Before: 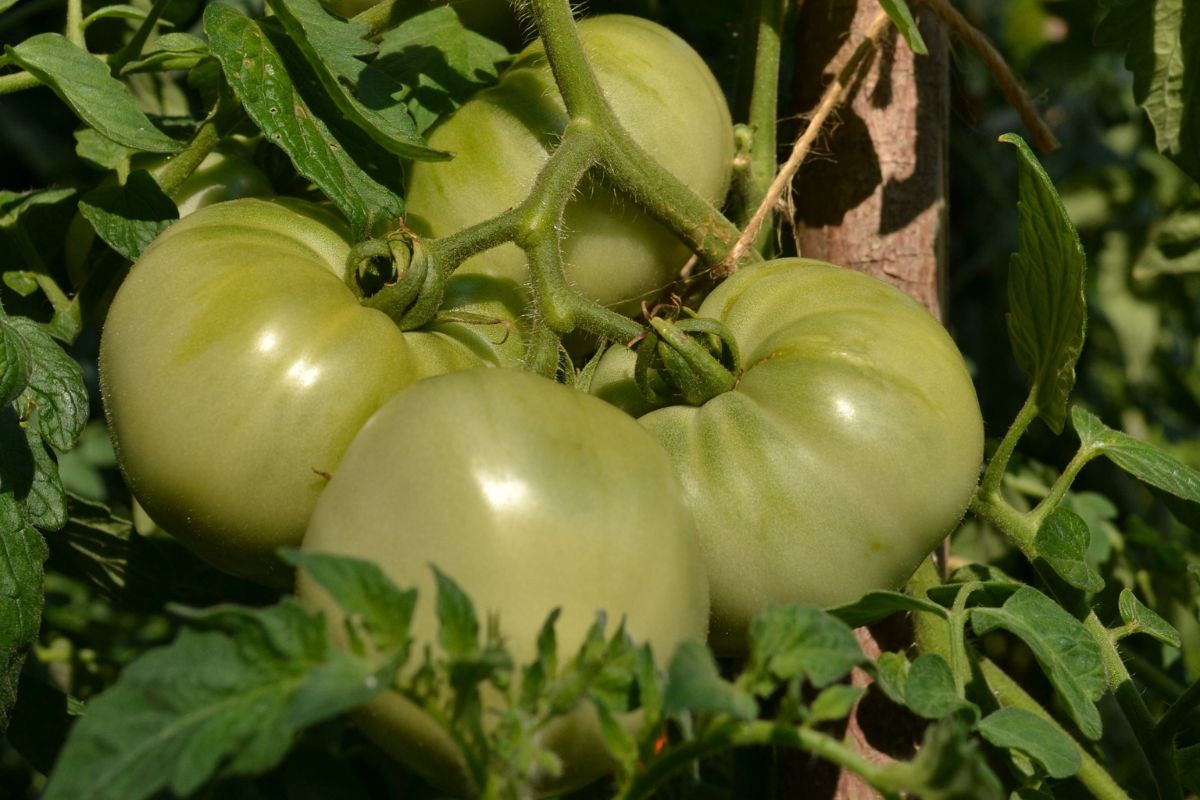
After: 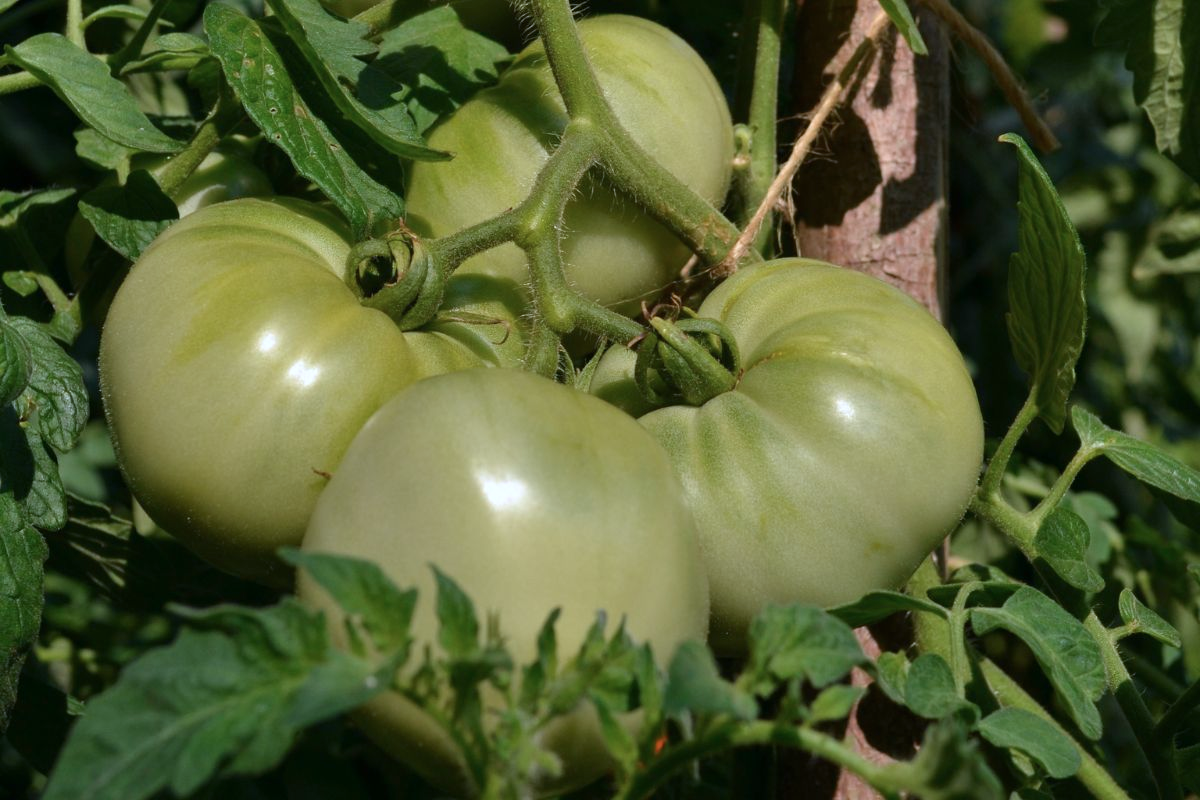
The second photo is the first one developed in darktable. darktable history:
color calibration: illuminant custom, x 0.373, y 0.388, temperature 4233.64 K
